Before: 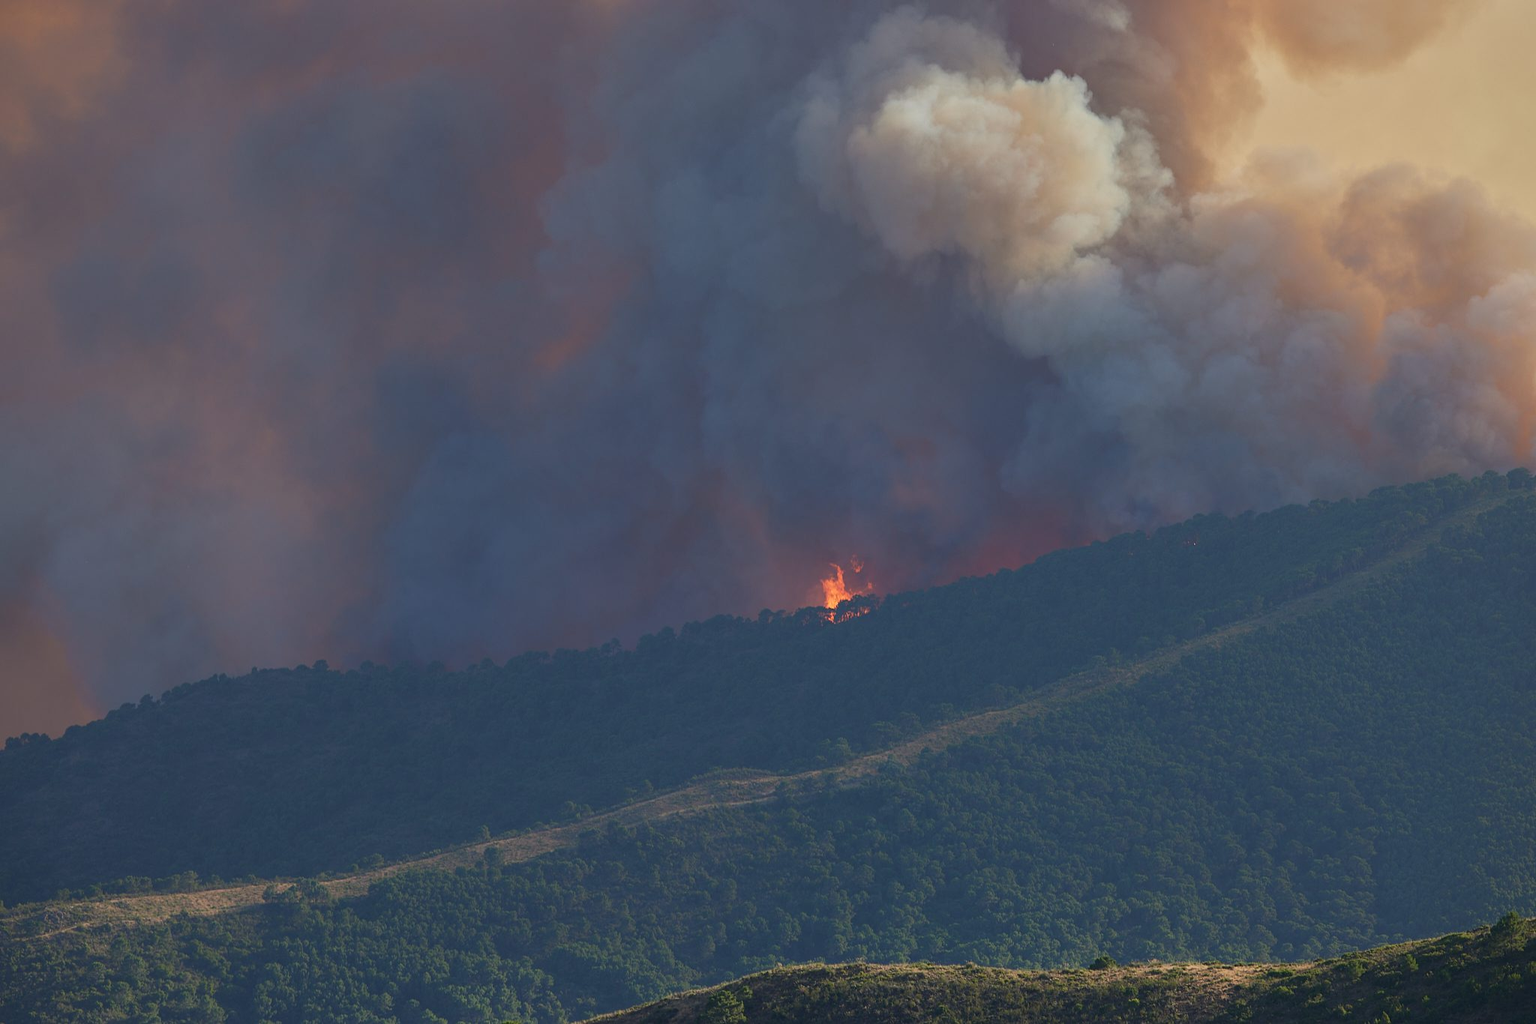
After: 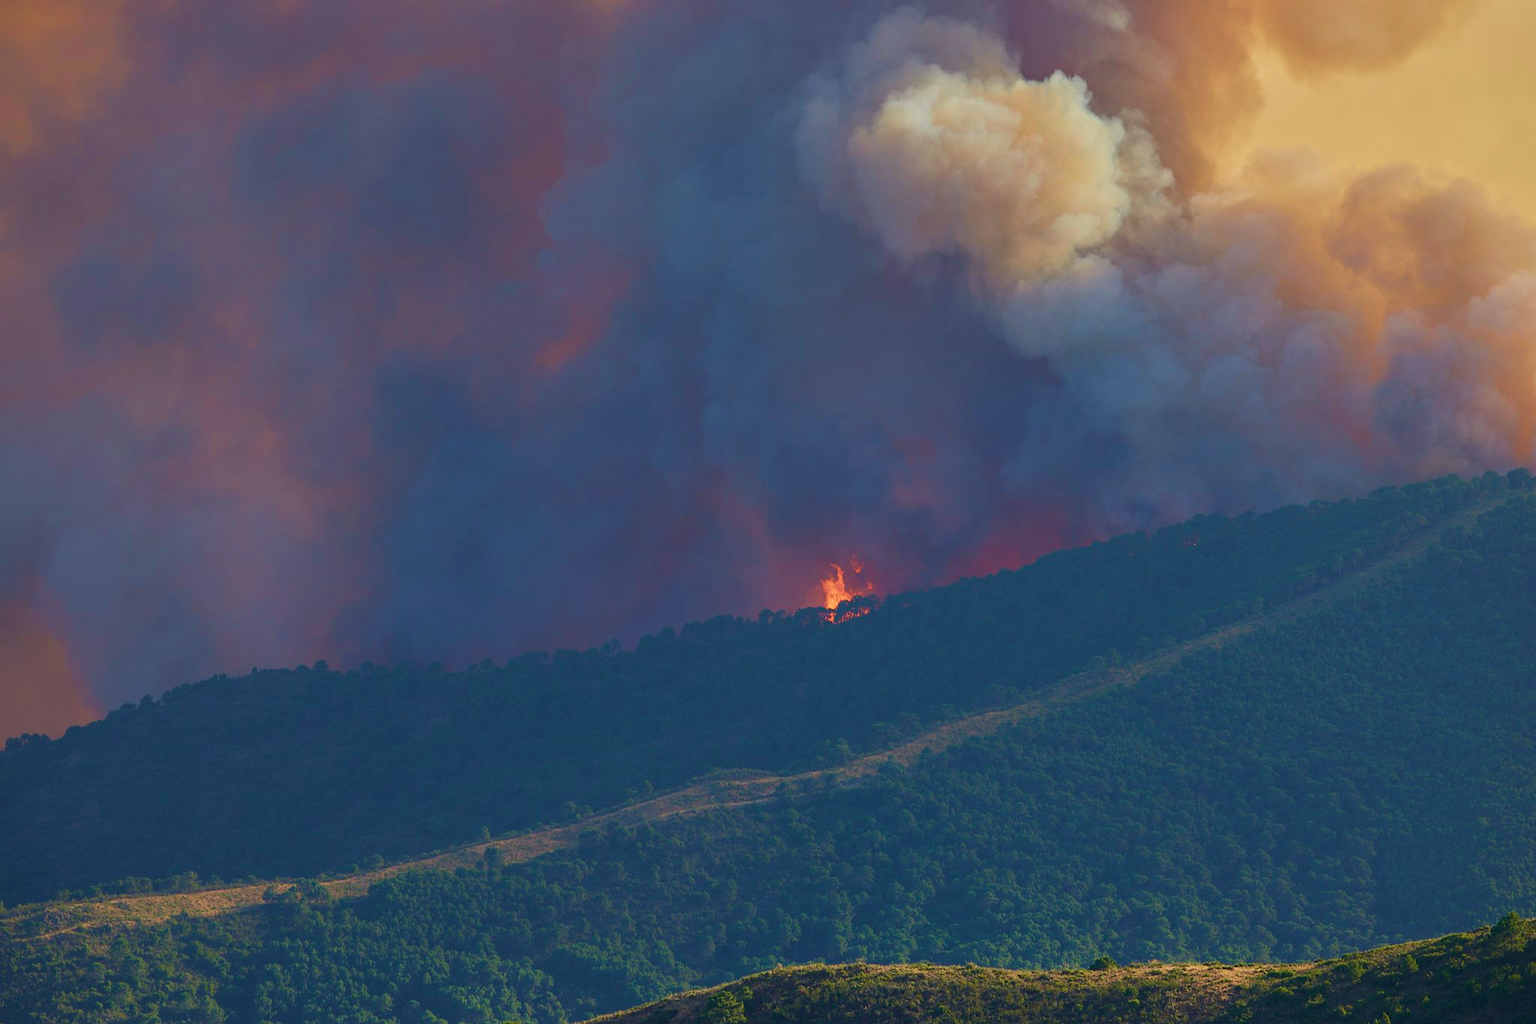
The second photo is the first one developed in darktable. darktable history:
velvia: strength 67.07%, mid-tones bias 0.972
